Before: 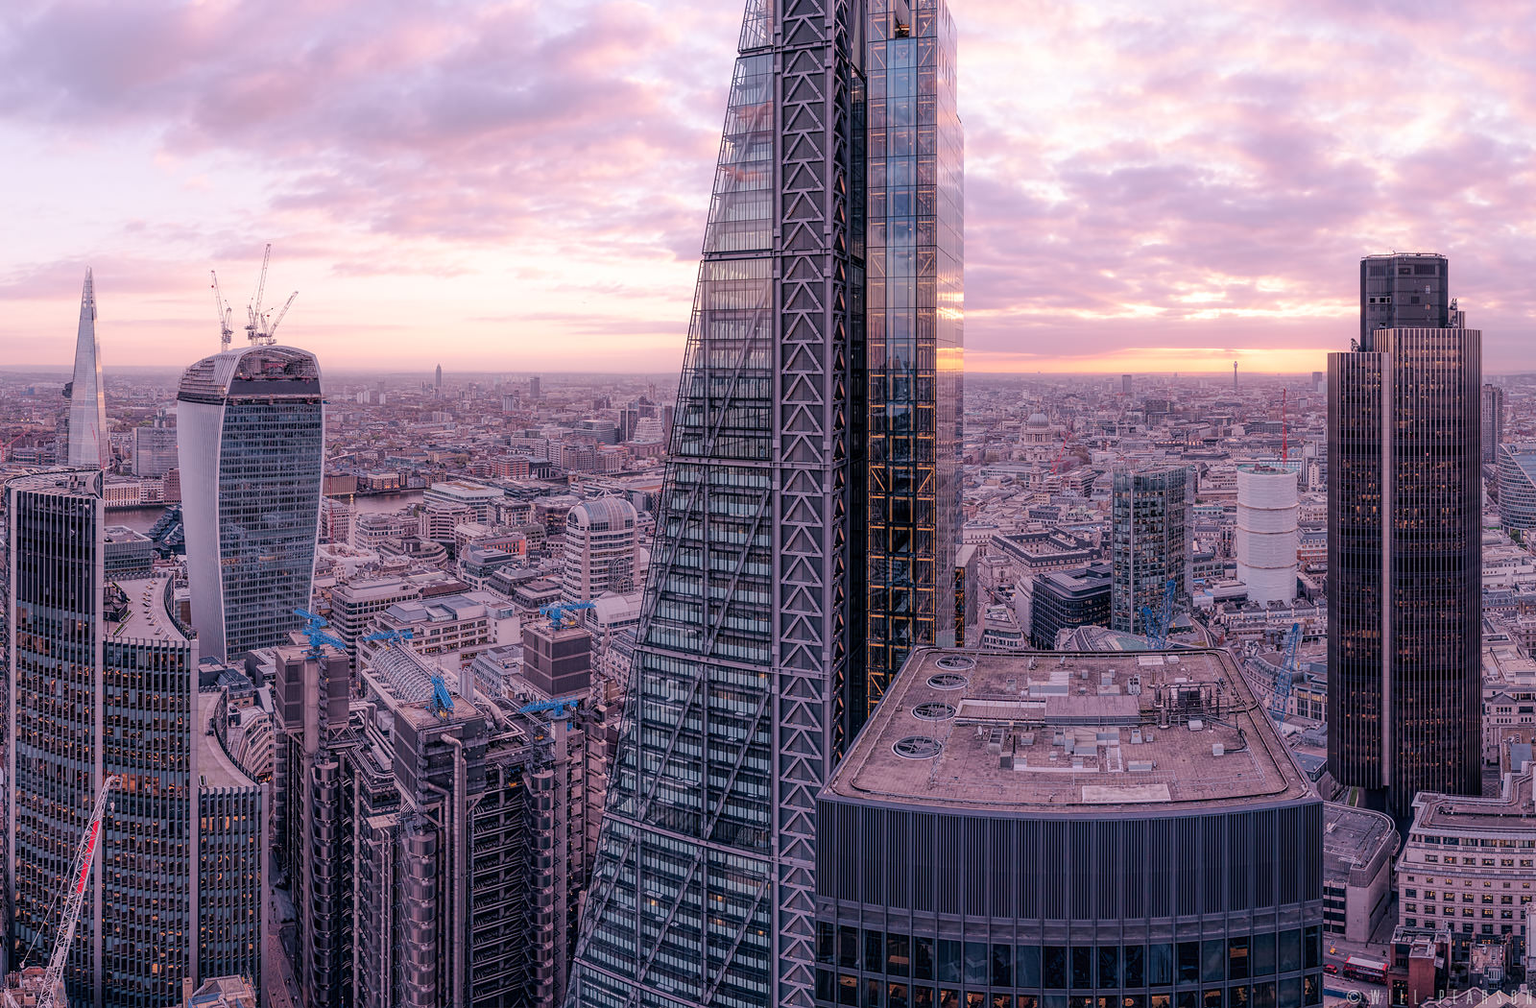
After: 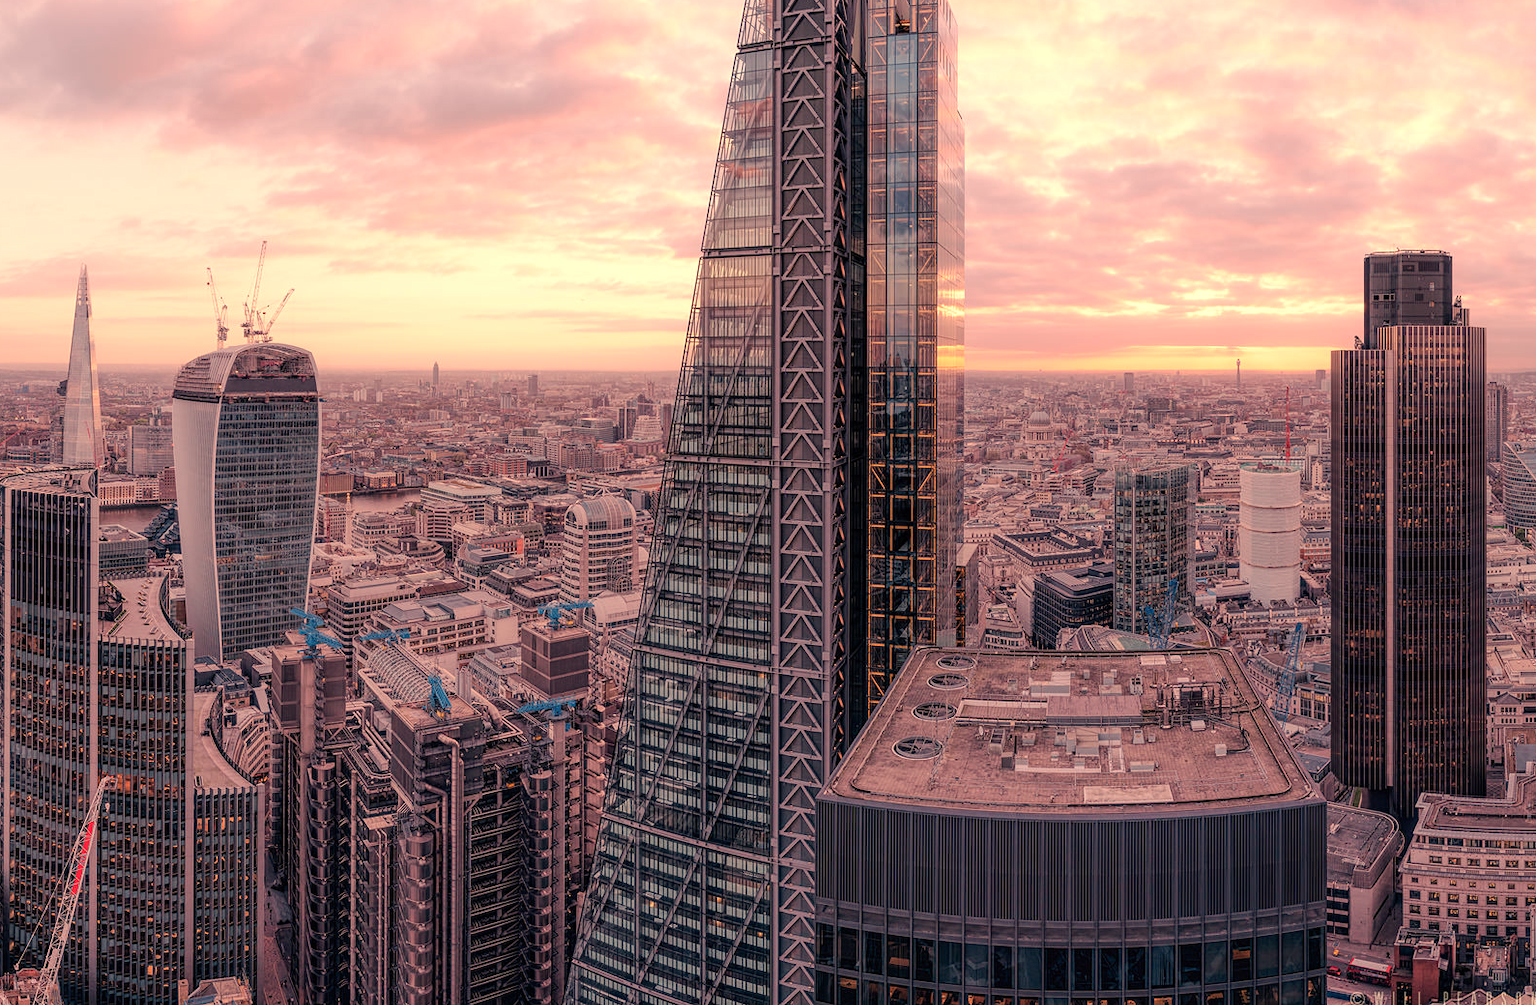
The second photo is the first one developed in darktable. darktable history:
crop: left 0.434%, top 0.485%, right 0.244%, bottom 0.386%
white balance: red 1.138, green 0.996, blue 0.812
shadows and highlights: shadows -10, white point adjustment 1.5, highlights 10
